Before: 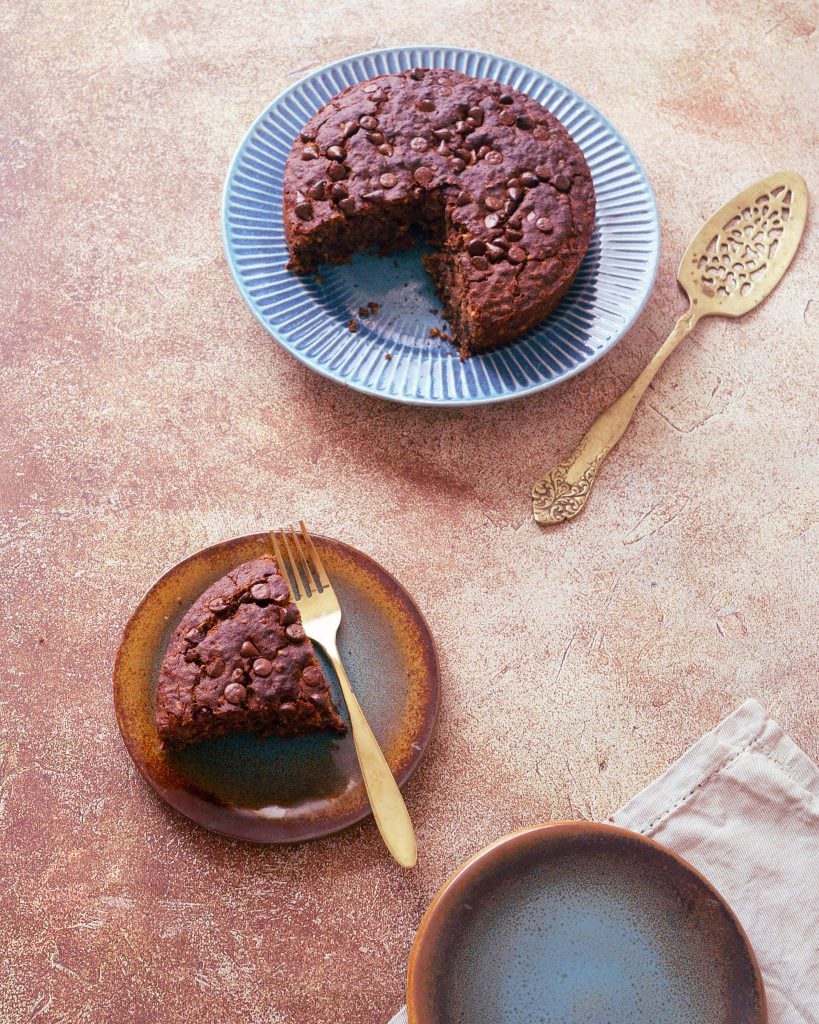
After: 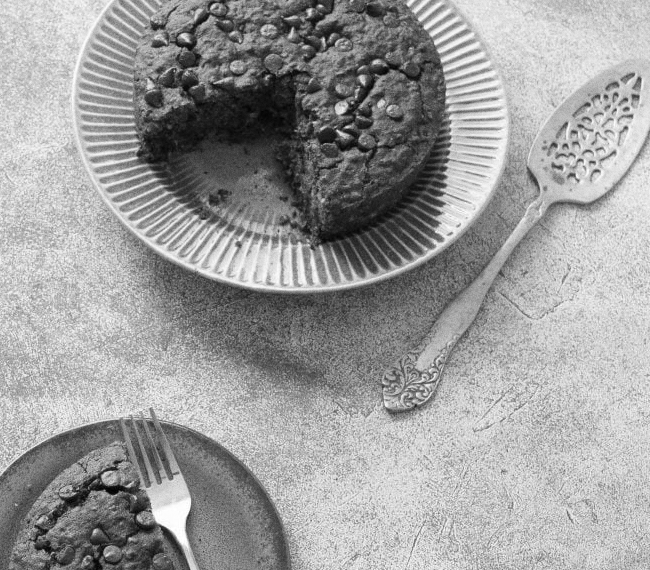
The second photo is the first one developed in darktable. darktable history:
grain: coarseness 0.09 ISO
shadows and highlights: radius 125.46, shadows 21.19, highlights -21.19, low approximation 0.01
contrast brightness saturation: saturation -1
crop: left 18.38%, top 11.092%, right 2.134%, bottom 33.217%
color calibration: illuminant as shot in camera, x 0.369, y 0.376, temperature 4328.46 K, gamut compression 3
